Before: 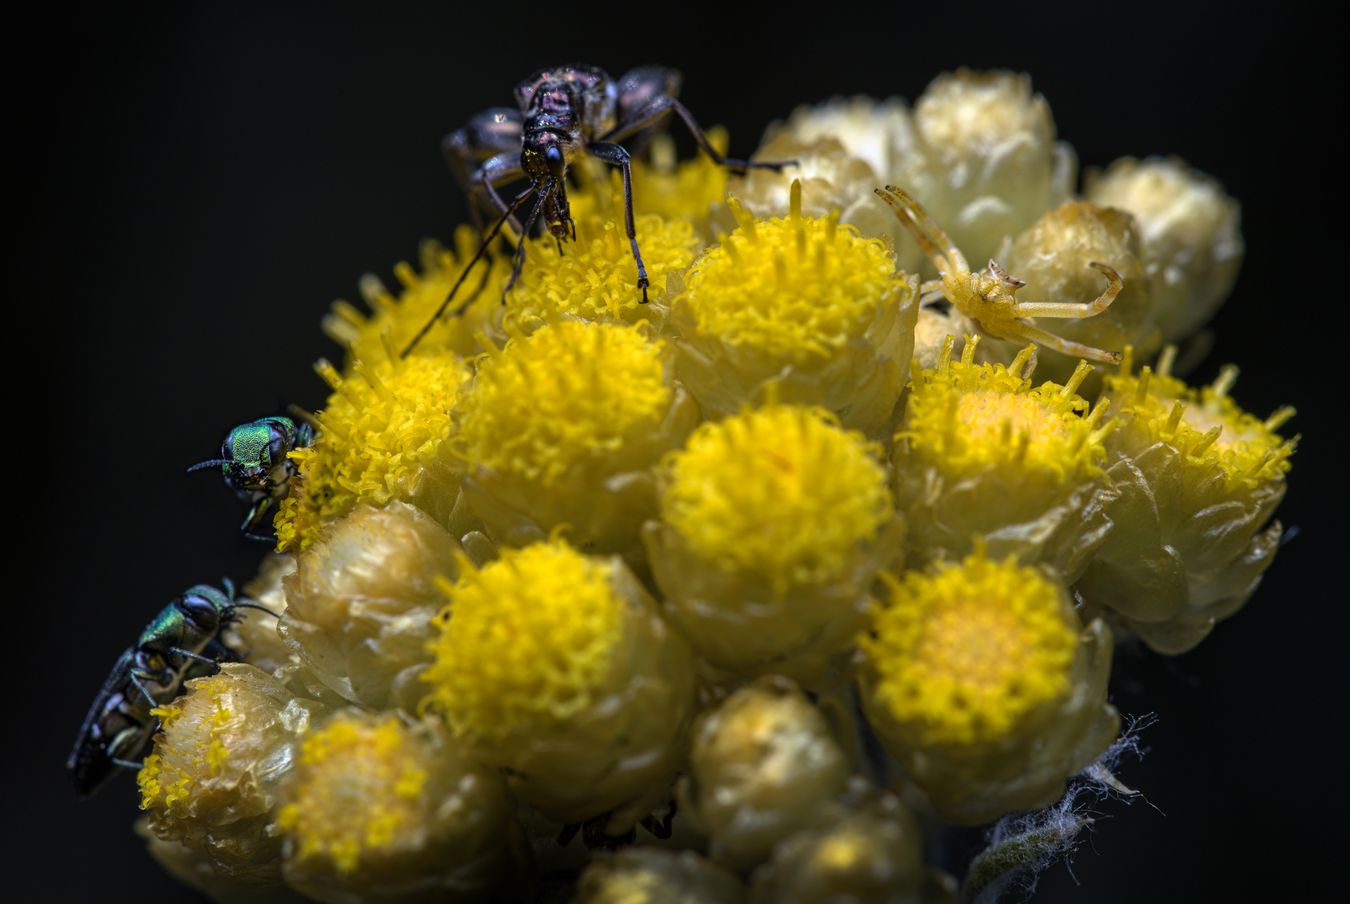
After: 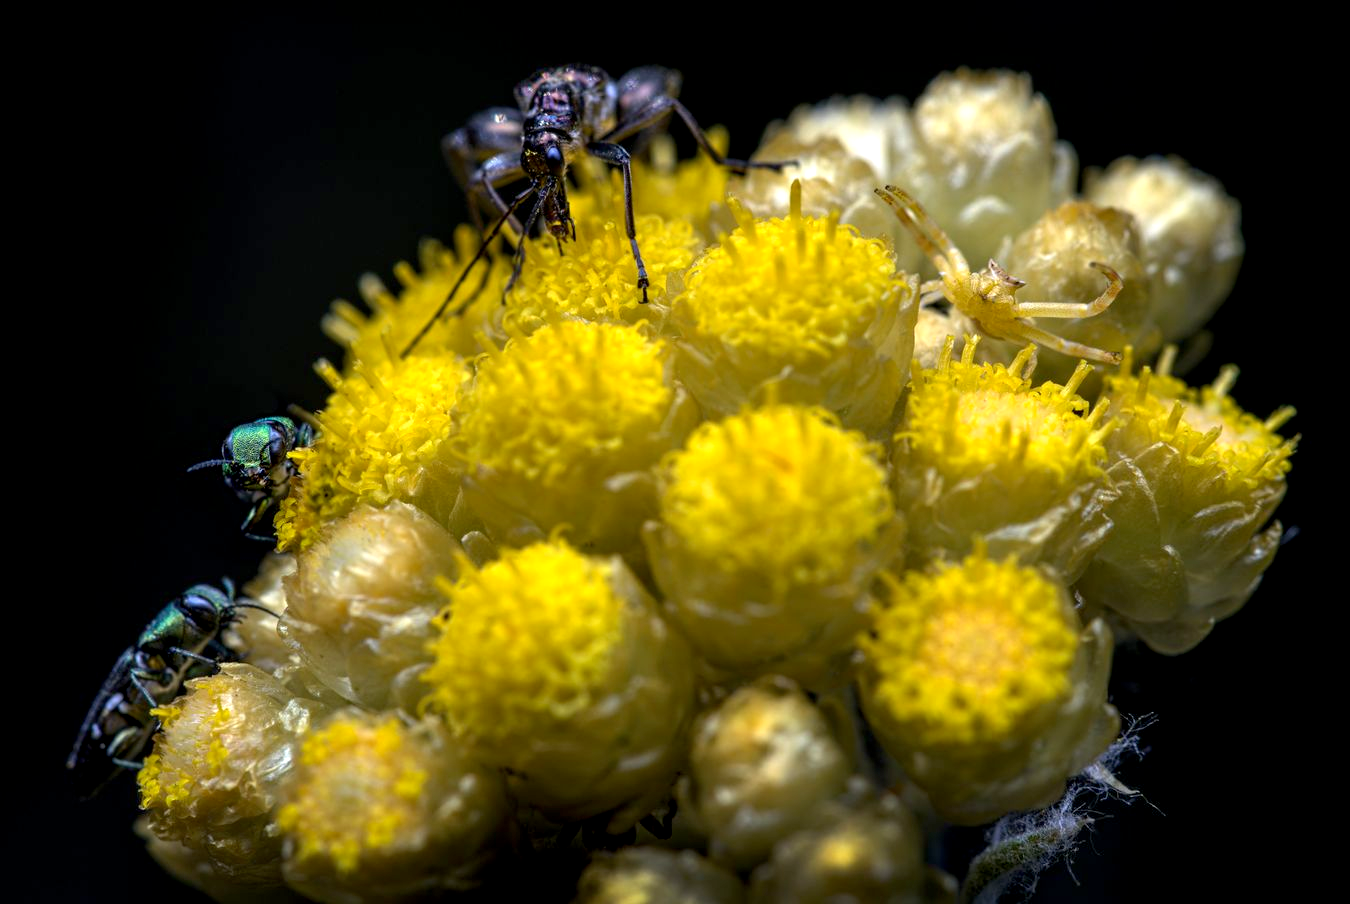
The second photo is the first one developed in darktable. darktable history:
exposure: black level correction 0.005, exposure 0.409 EV, compensate exposure bias true, compensate highlight preservation false
